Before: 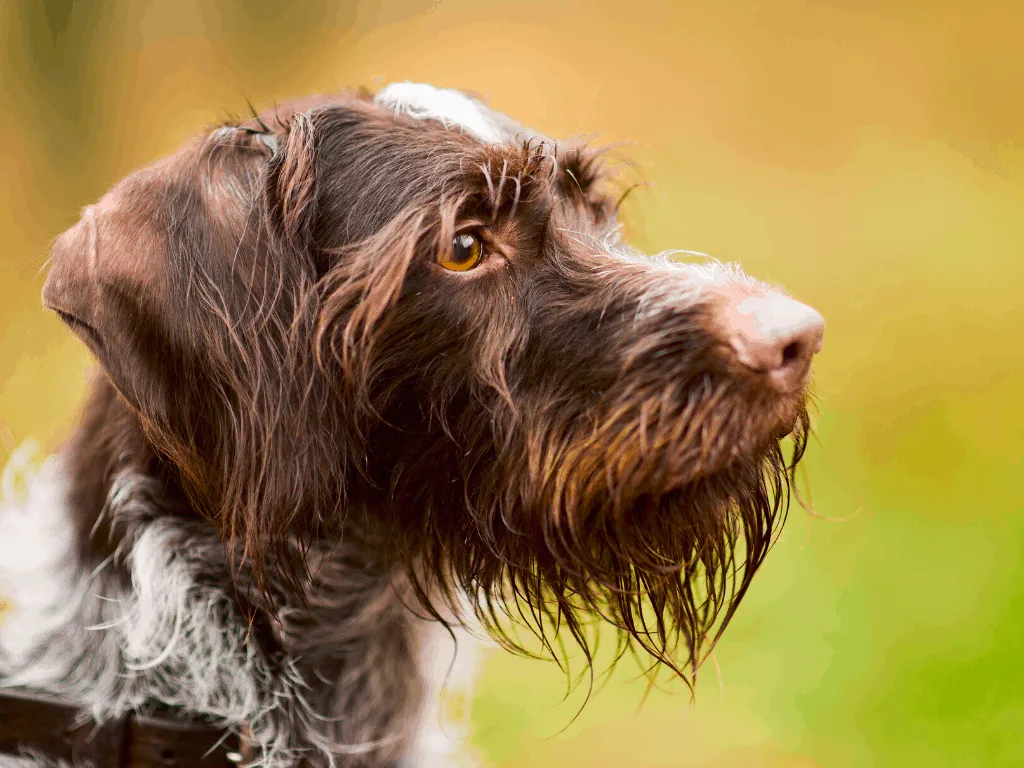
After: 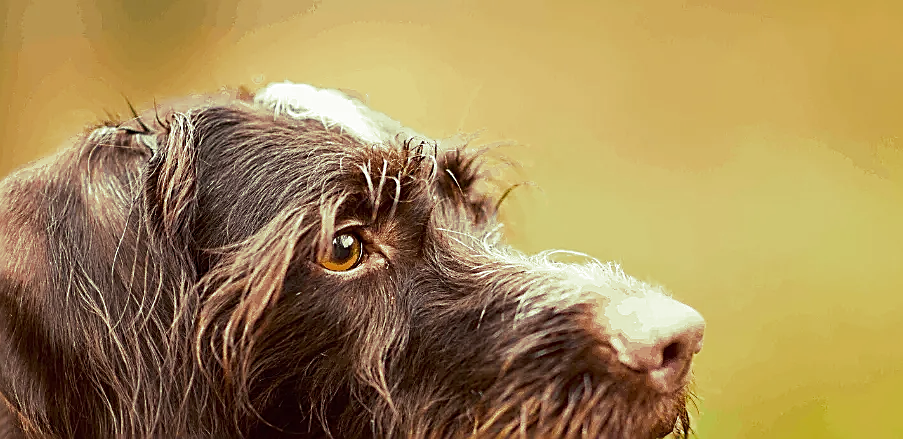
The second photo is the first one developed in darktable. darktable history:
crop and rotate: left 11.812%, bottom 42.776%
split-toning: shadows › hue 290.82°, shadows › saturation 0.34, highlights › saturation 0.38, balance 0, compress 50%
sharpen: radius 1.685, amount 1.294
